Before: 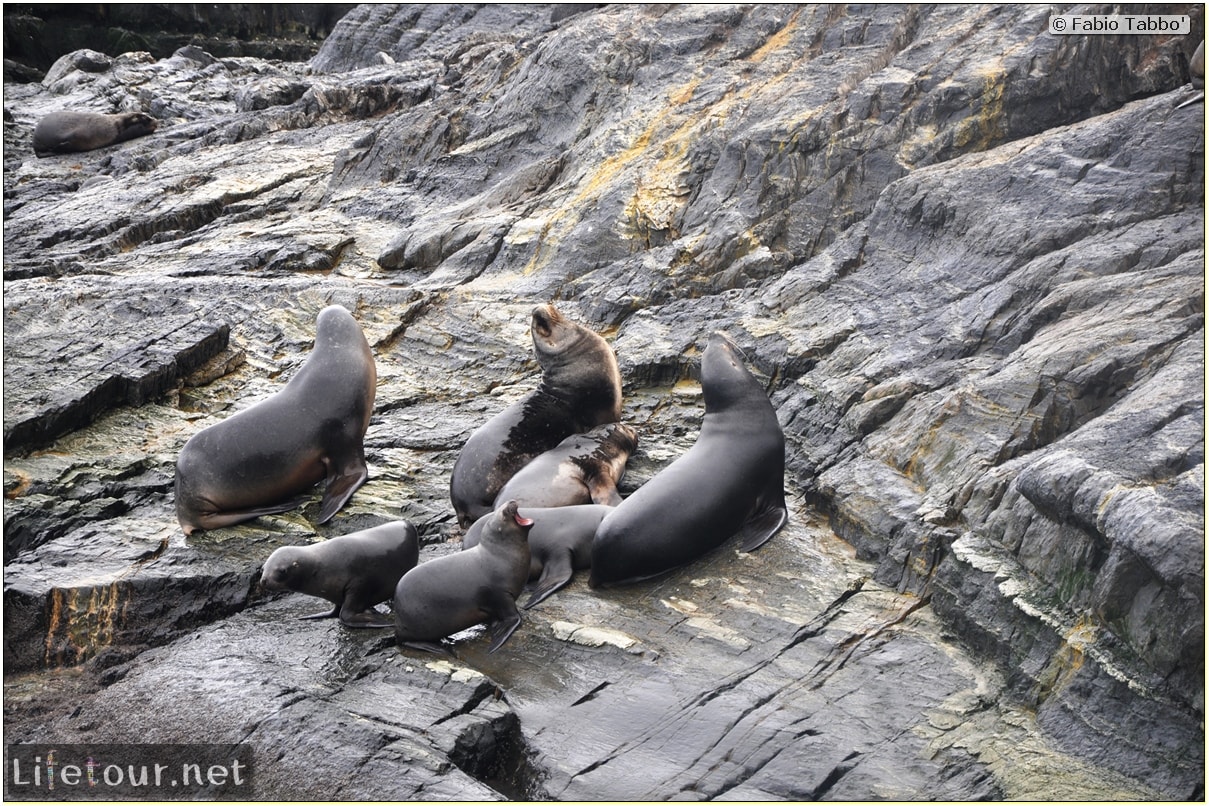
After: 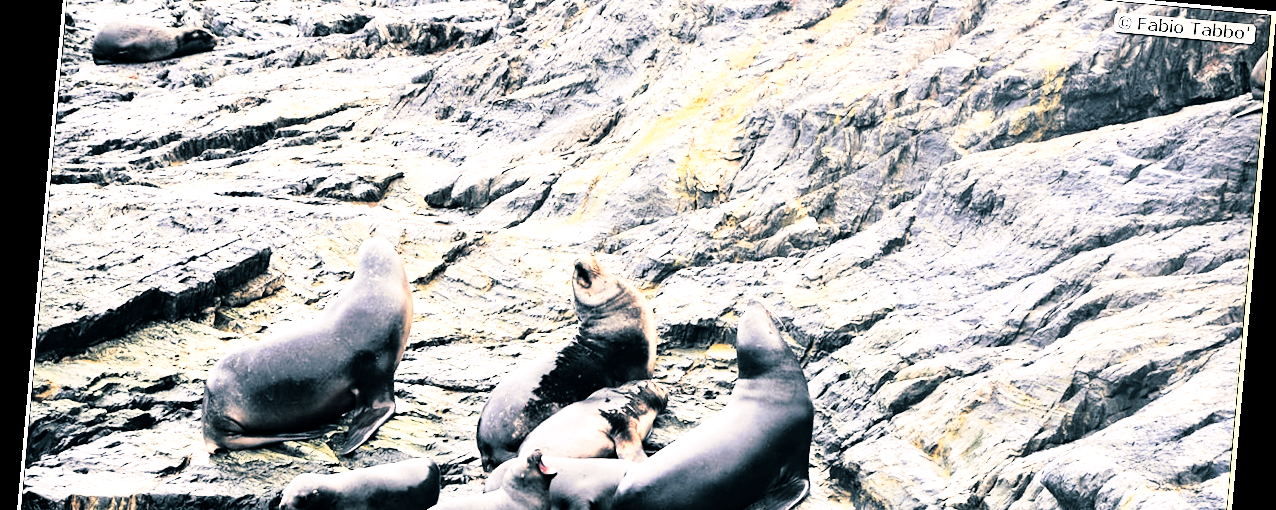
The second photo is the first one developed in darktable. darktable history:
haze removal: adaptive false
rgb curve: curves: ch0 [(0, 0) (0.21, 0.15) (0.24, 0.21) (0.5, 0.75) (0.75, 0.96) (0.89, 0.99) (1, 1)]; ch1 [(0, 0.02) (0.21, 0.13) (0.25, 0.2) (0.5, 0.67) (0.75, 0.9) (0.89, 0.97) (1, 1)]; ch2 [(0, 0.02) (0.21, 0.13) (0.25, 0.2) (0.5, 0.67) (0.75, 0.9) (0.89, 0.97) (1, 1)], compensate middle gray true
crop and rotate: top 10.605%, bottom 33.274%
split-toning: shadows › hue 205.2°, shadows › saturation 0.43, highlights › hue 54°, highlights › saturation 0.54
exposure: black level correction 0, exposure 0.5 EV, compensate highlight preservation false
rotate and perspective: rotation 5.12°, automatic cropping off
color balance rgb: shadows lift › hue 87.51°, highlights gain › chroma 1.62%, highlights gain › hue 55.1°, global offset › chroma 0.1%, global offset › hue 253.66°, linear chroma grading › global chroma 0.5%
local contrast: highlights 100%, shadows 100%, detail 120%, midtone range 0.2
